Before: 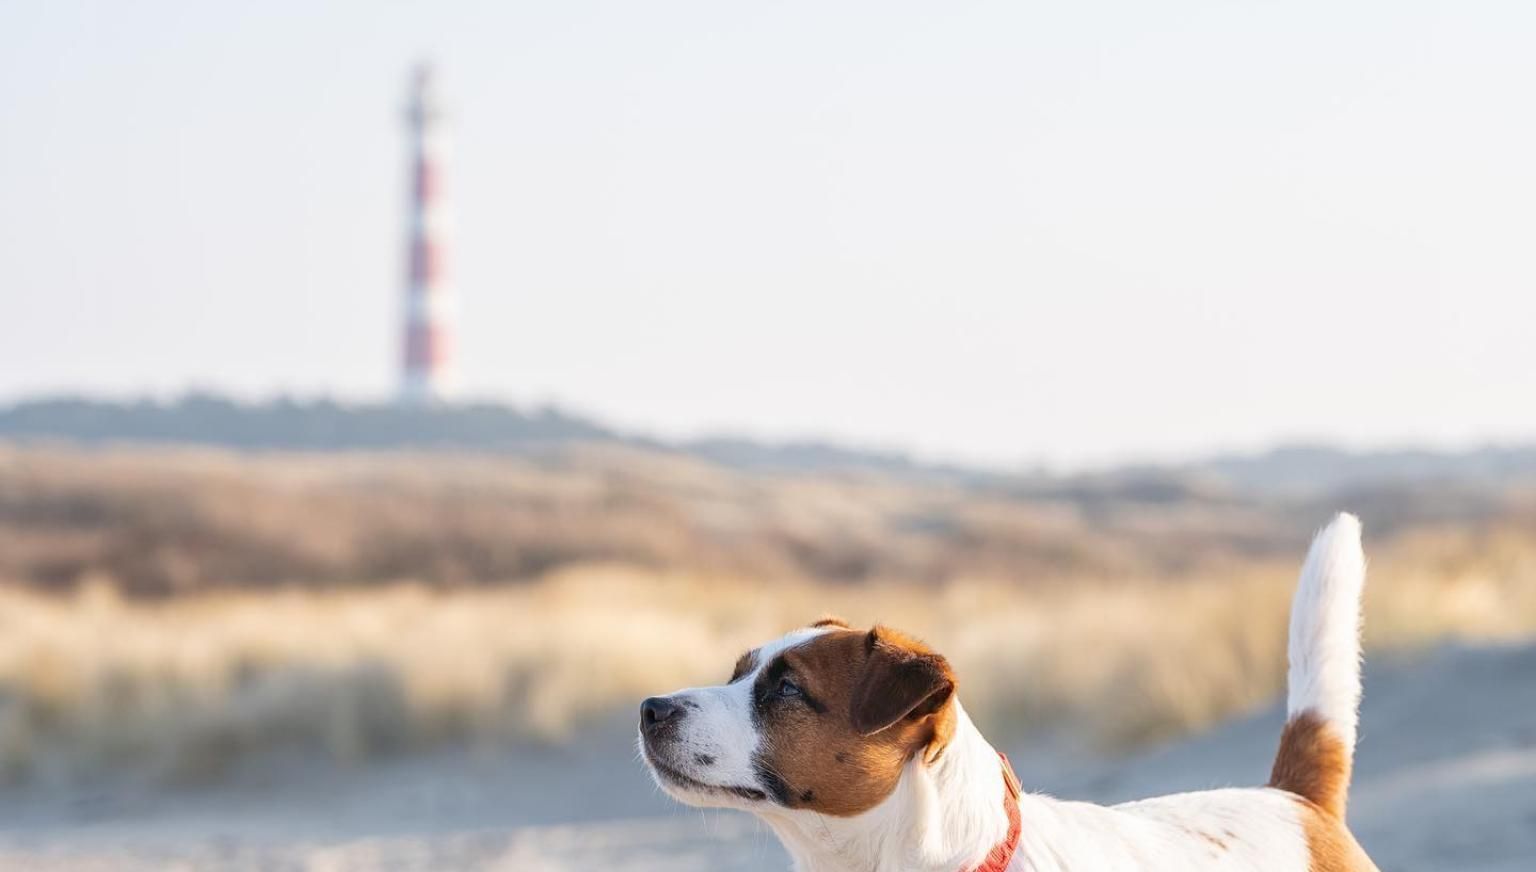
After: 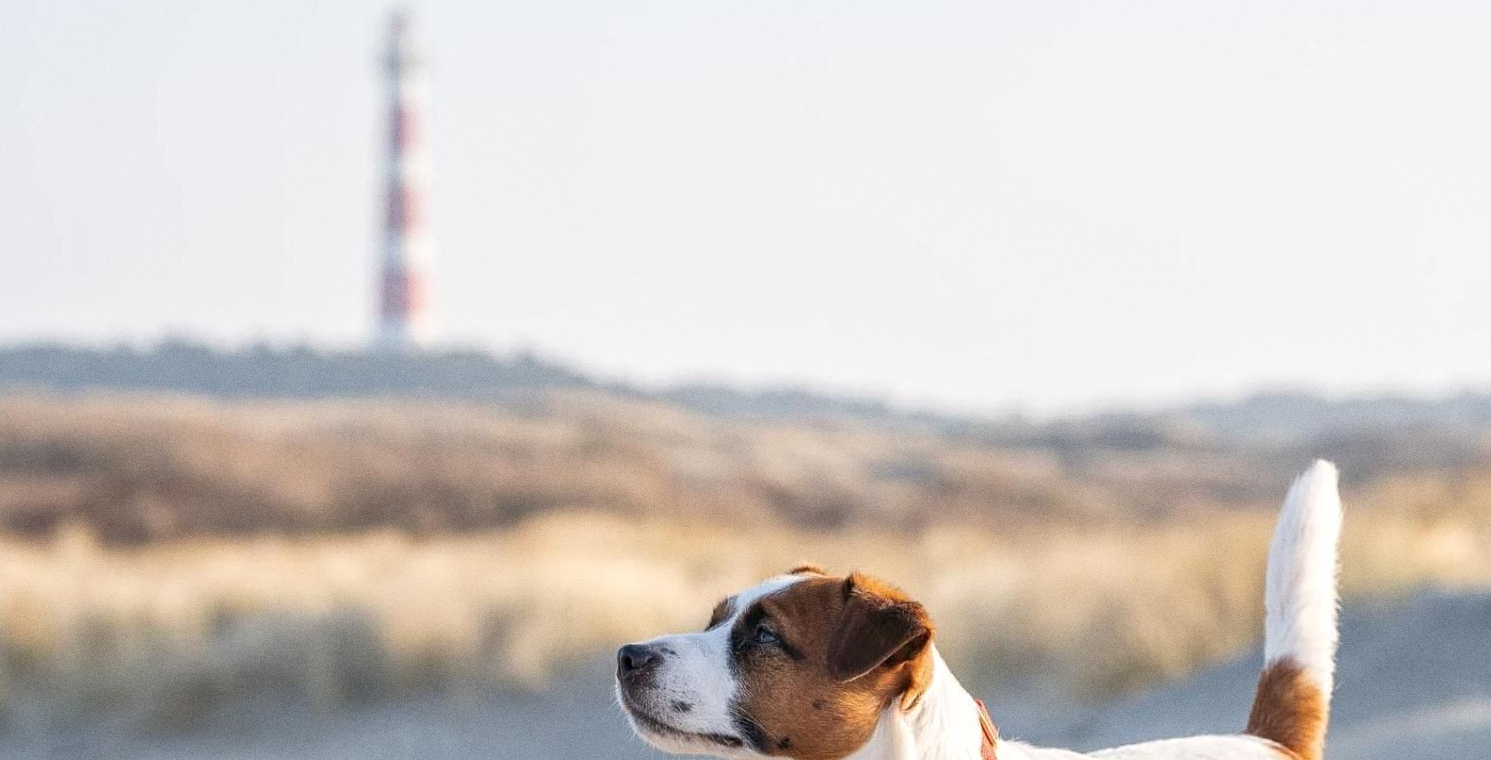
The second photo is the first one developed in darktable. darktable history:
local contrast: highlights 100%, shadows 100%, detail 120%, midtone range 0.2
crop: left 1.507%, top 6.147%, right 1.379%, bottom 6.637%
grain: on, module defaults
